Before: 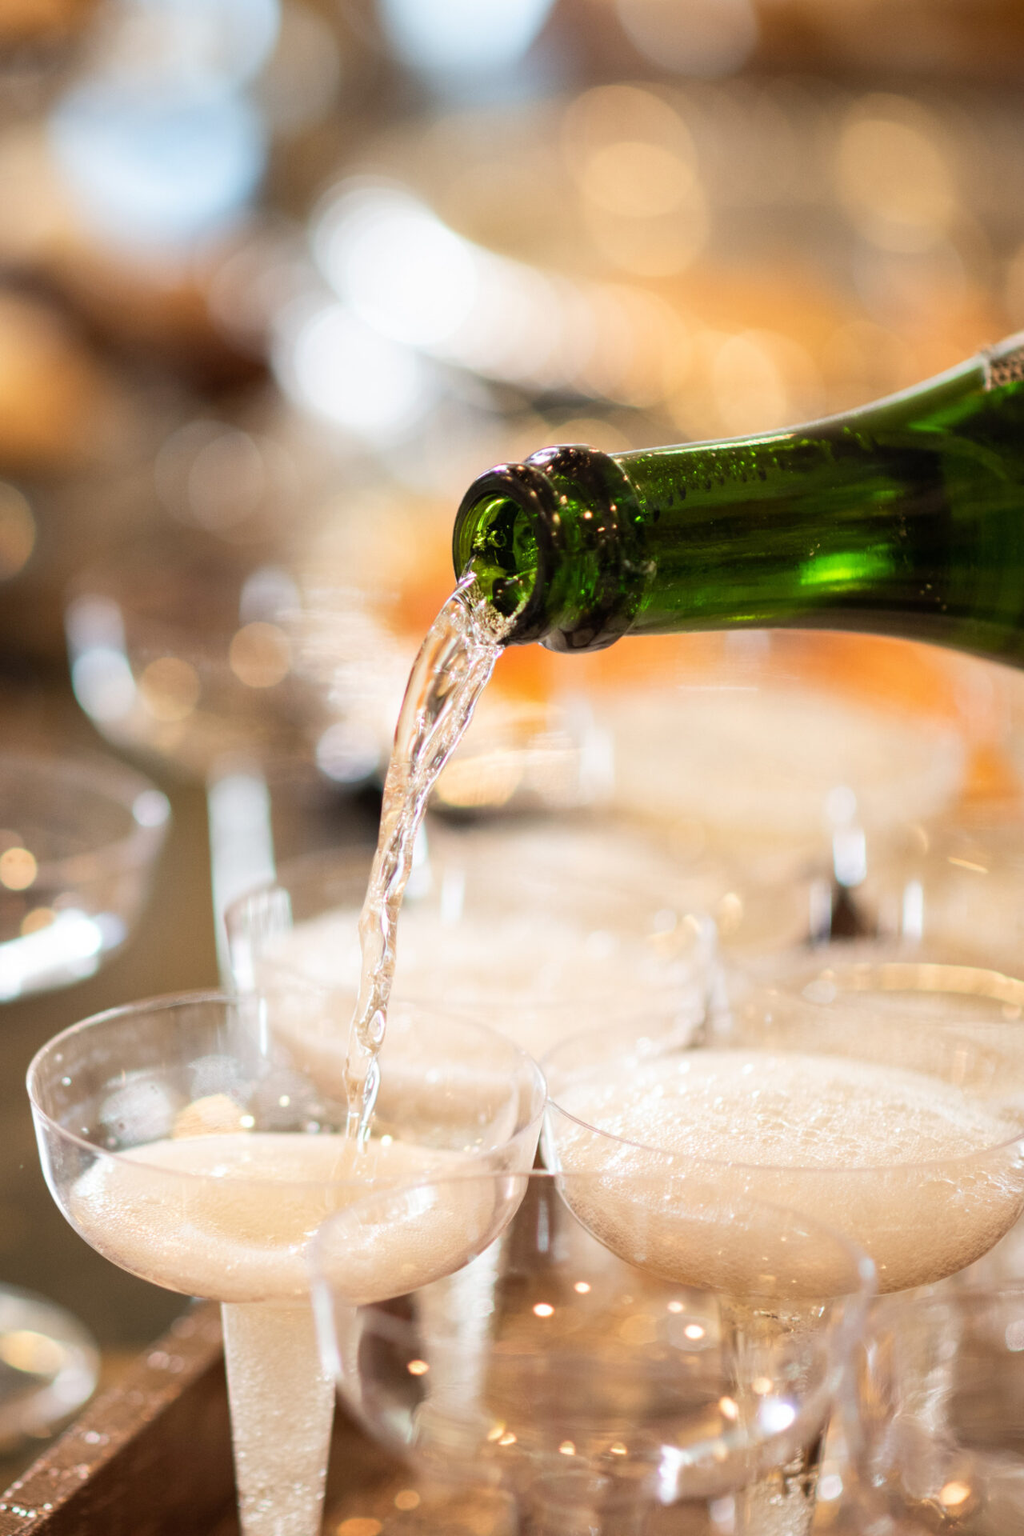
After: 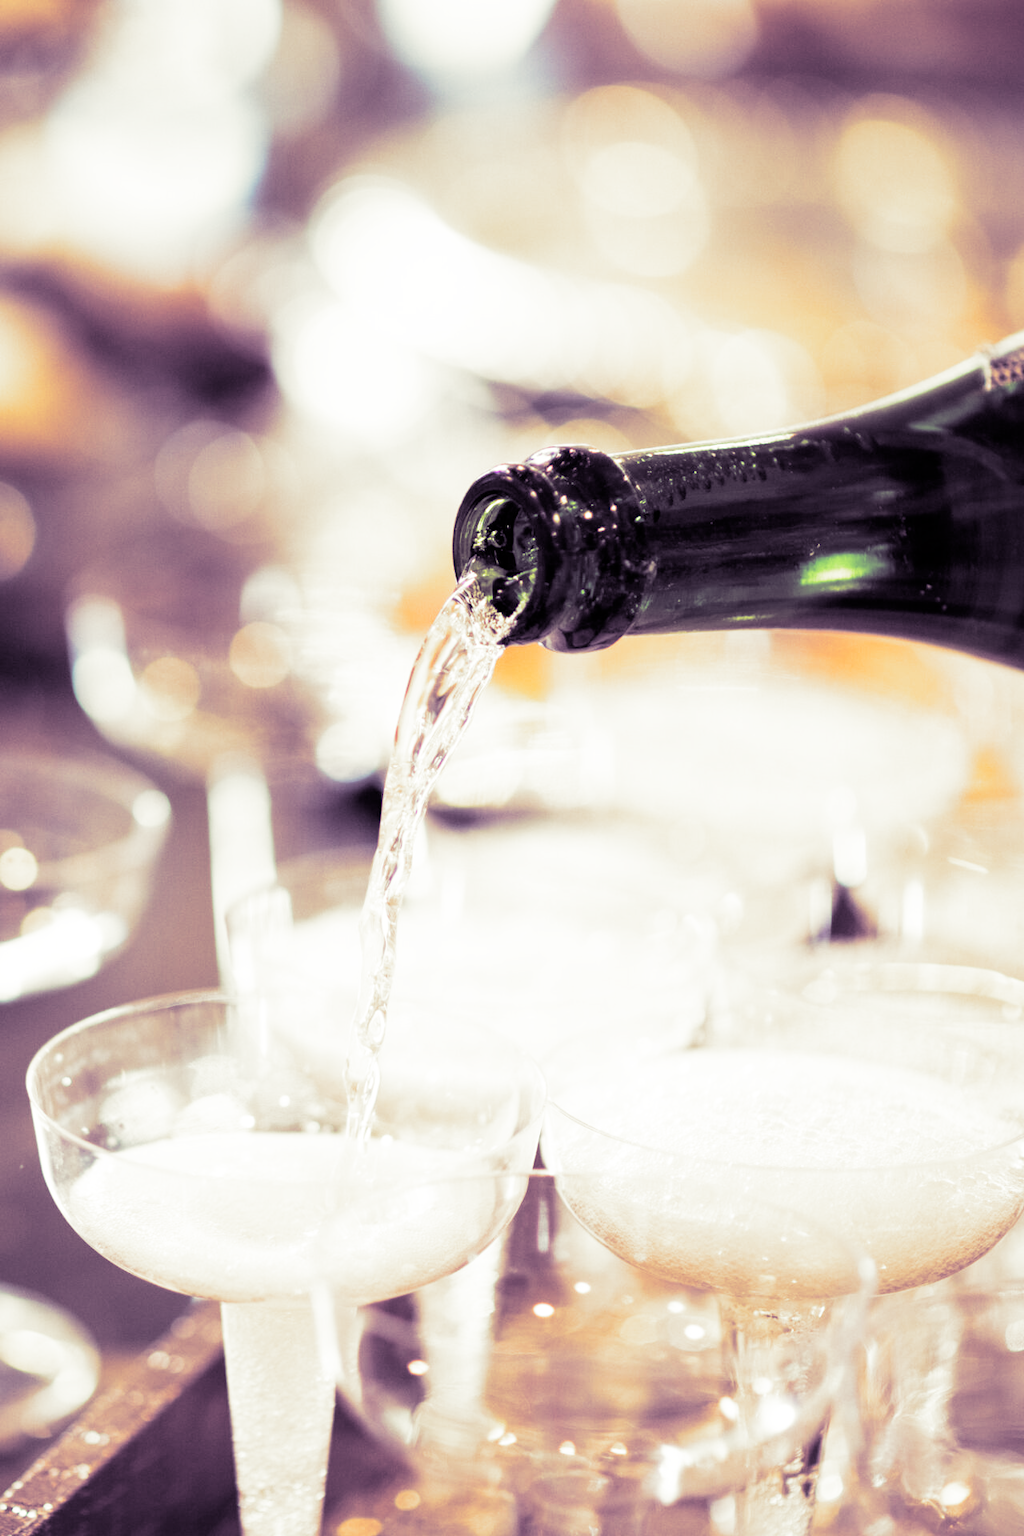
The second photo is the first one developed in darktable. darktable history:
split-toning: shadows › hue 266.4°, shadows › saturation 0.4, highlights › hue 61.2°, highlights › saturation 0.3, compress 0%
filmic rgb: middle gray luminance 9.23%, black relative exposure -10.55 EV, white relative exposure 3.45 EV, threshold 6 EV, target black luminance 0%, hardness 5.98, latitude 59.69%, contrast 1.087, highlights saturation mix 5%, shadows ↔ highlights balance 29.23%, add noise in highlights 0, preserve chrominance no, color science v3 (2019), use custom middle-gray values true, iterations of high-quality reconstruction 0, contrast in highlights soft, enable highlight reconstruction true
